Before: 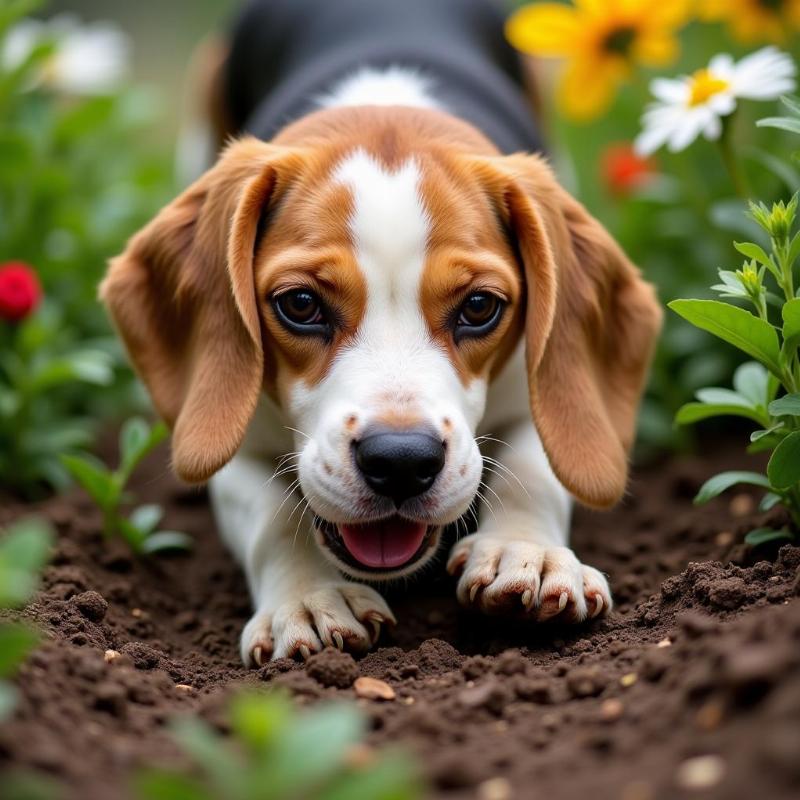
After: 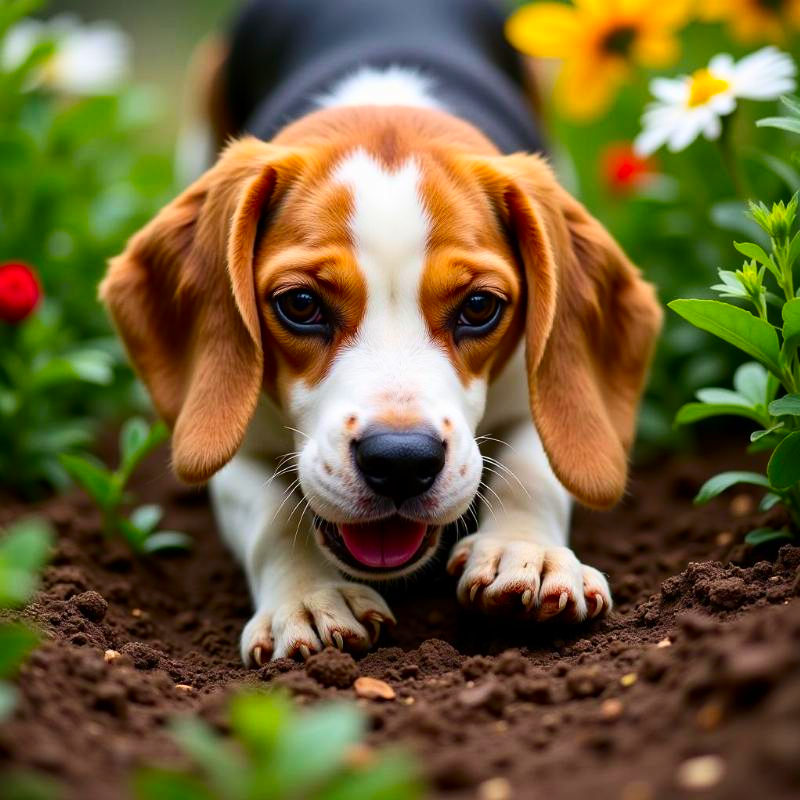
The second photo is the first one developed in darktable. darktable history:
contrast brightness saturation: contrast 0.155, saturation 0.325
color balance rgb: shadows lift › luminance -10.381%, perceptual saturation grading › global saturation -0.029%, global vibrance 20.964%
